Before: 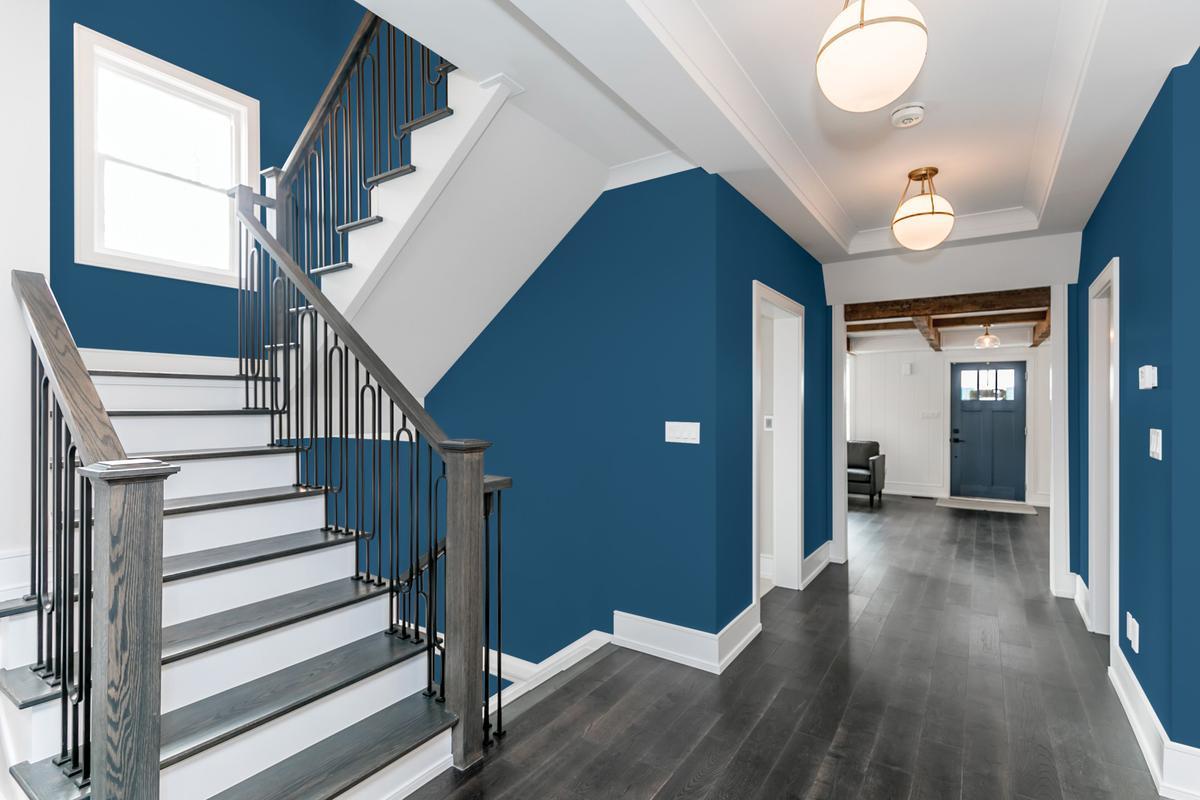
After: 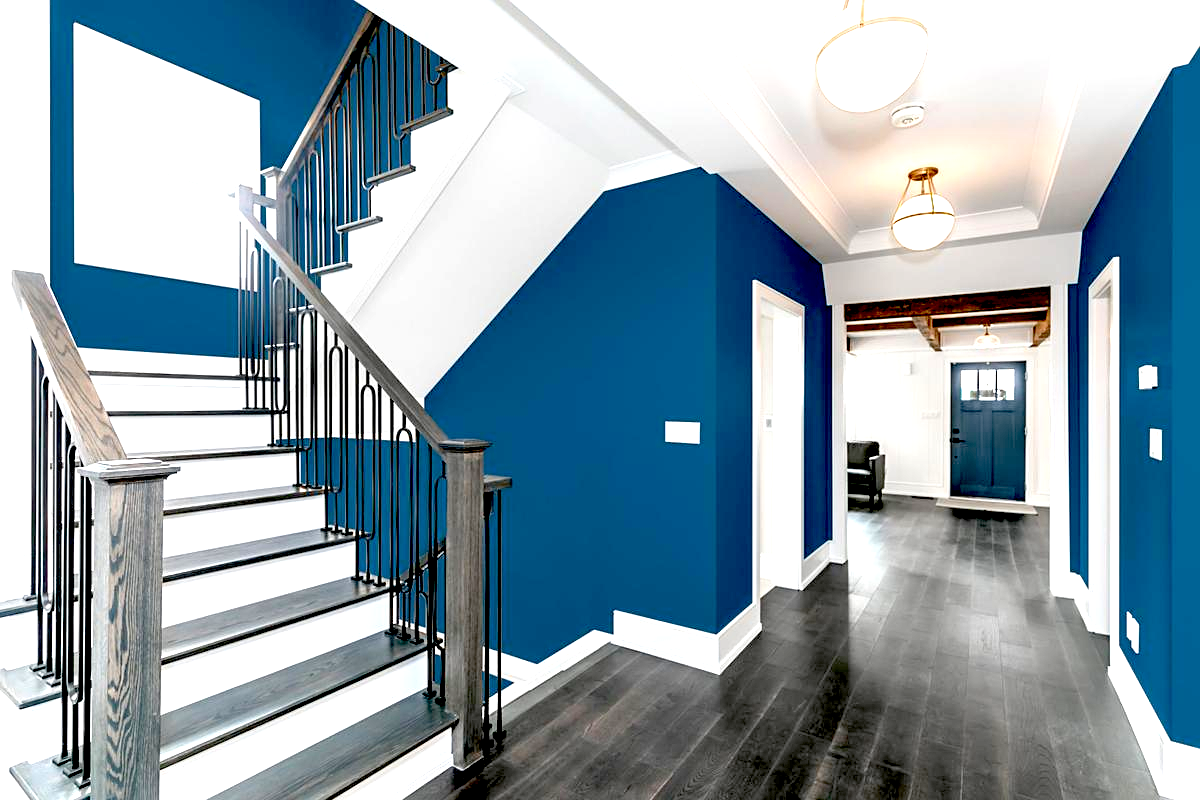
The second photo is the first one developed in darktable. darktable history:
sharpen: amount 0.2
exposure: black level correction 0.035, exposure 0.9 EV, compensate highlight preservation false
